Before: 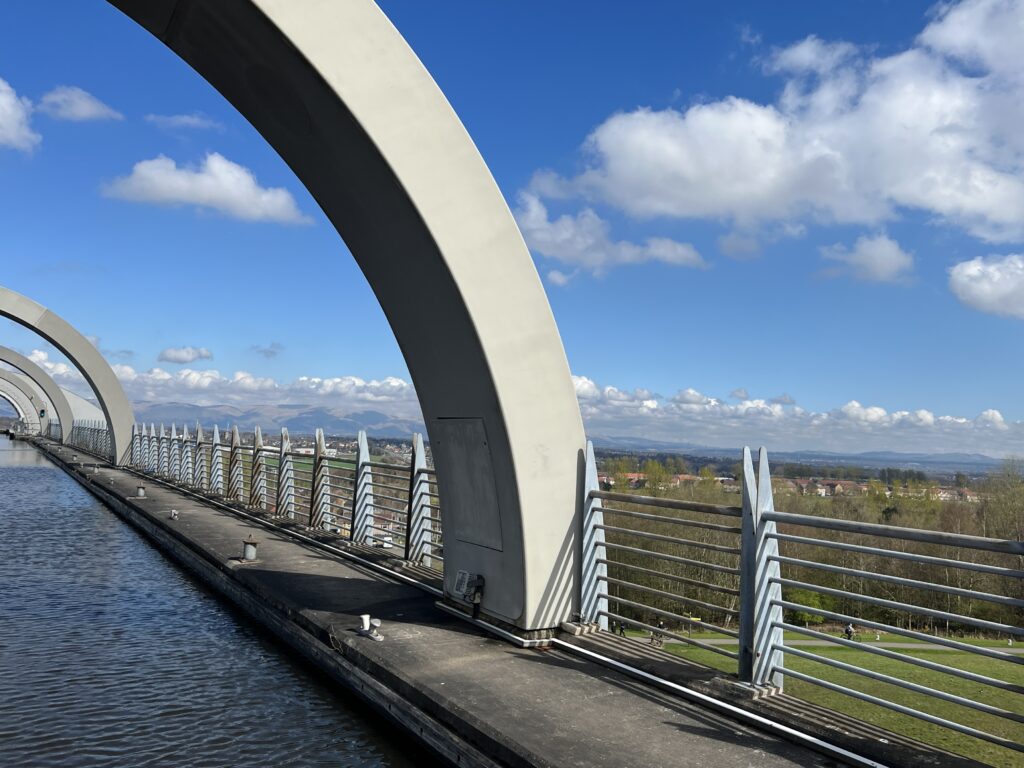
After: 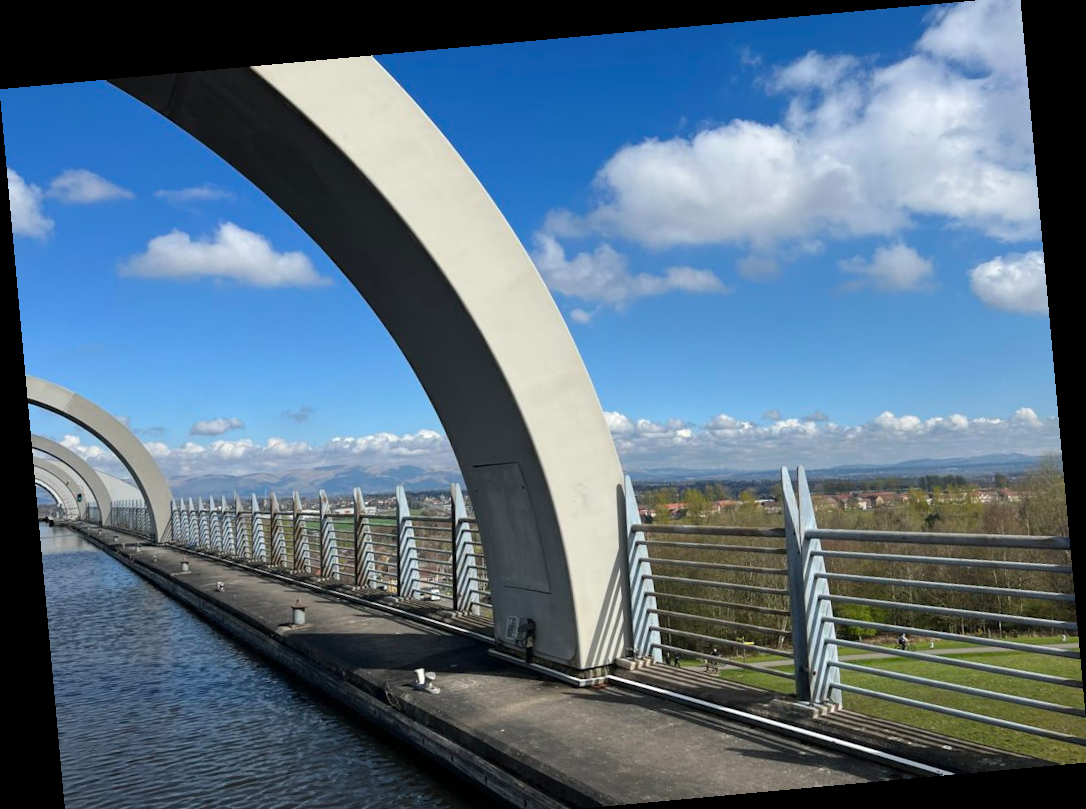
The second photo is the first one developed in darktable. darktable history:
rotate and perspective: rotation -5.2°, automatic cropping off
crop: top 0.448%, right 0.264%, bottom 5.045%
